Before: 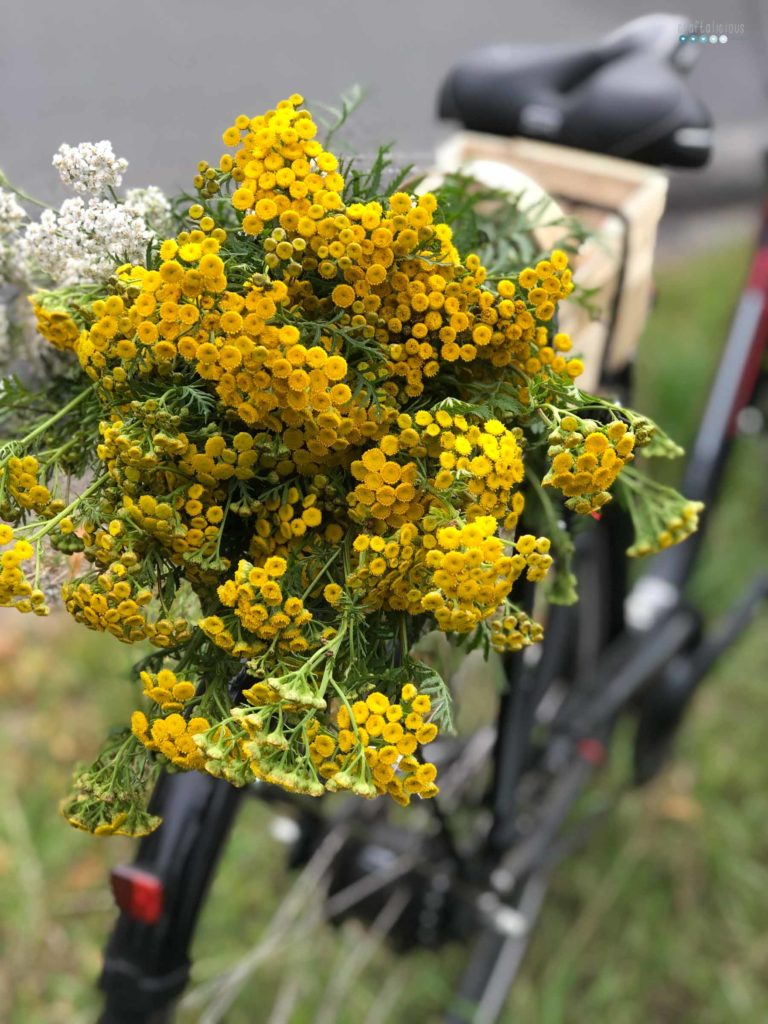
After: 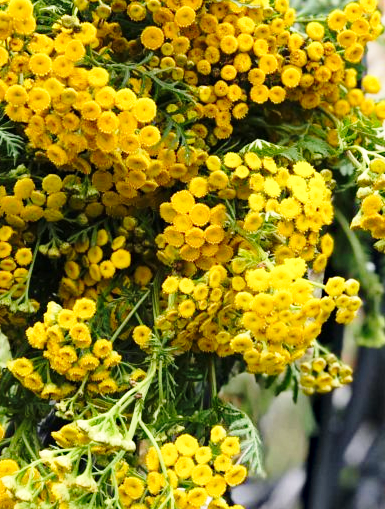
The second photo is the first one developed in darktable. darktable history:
haze removal: compatibility mode true, adaptive false
crop: left 24.993%, top 25.213%, right 24.86%, bottom 25.068%
base curve: curves: ch0 [(0, 0) (0.028, 0.03) (0.121, 0.232) (0.46, 0.748) (0.859, 0.968) (1, 1)], preserve colors none
